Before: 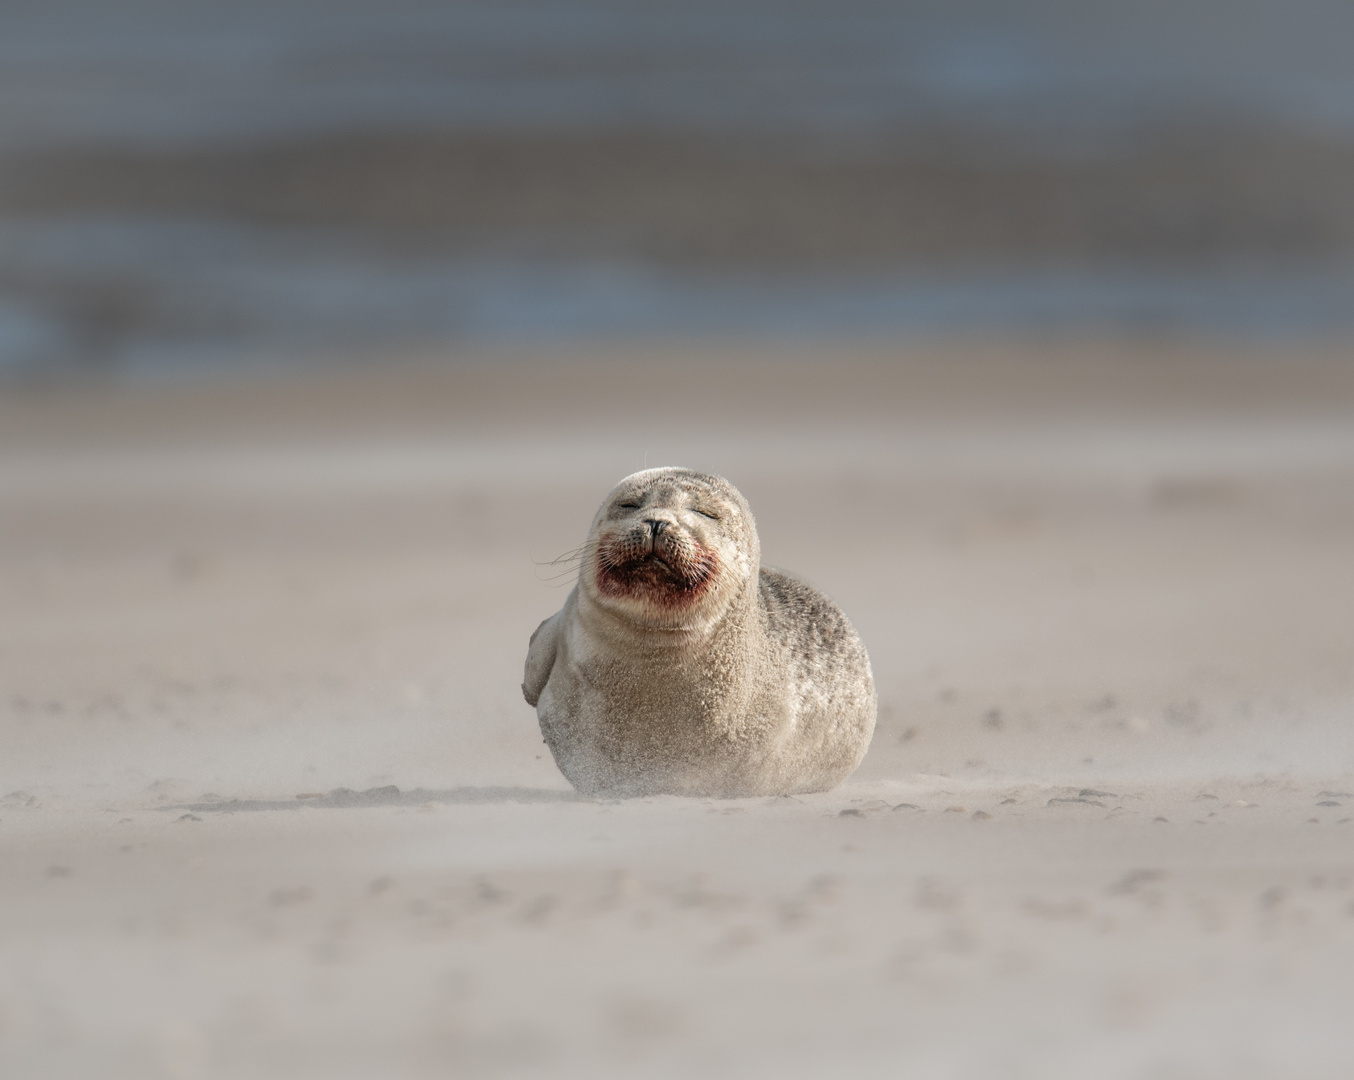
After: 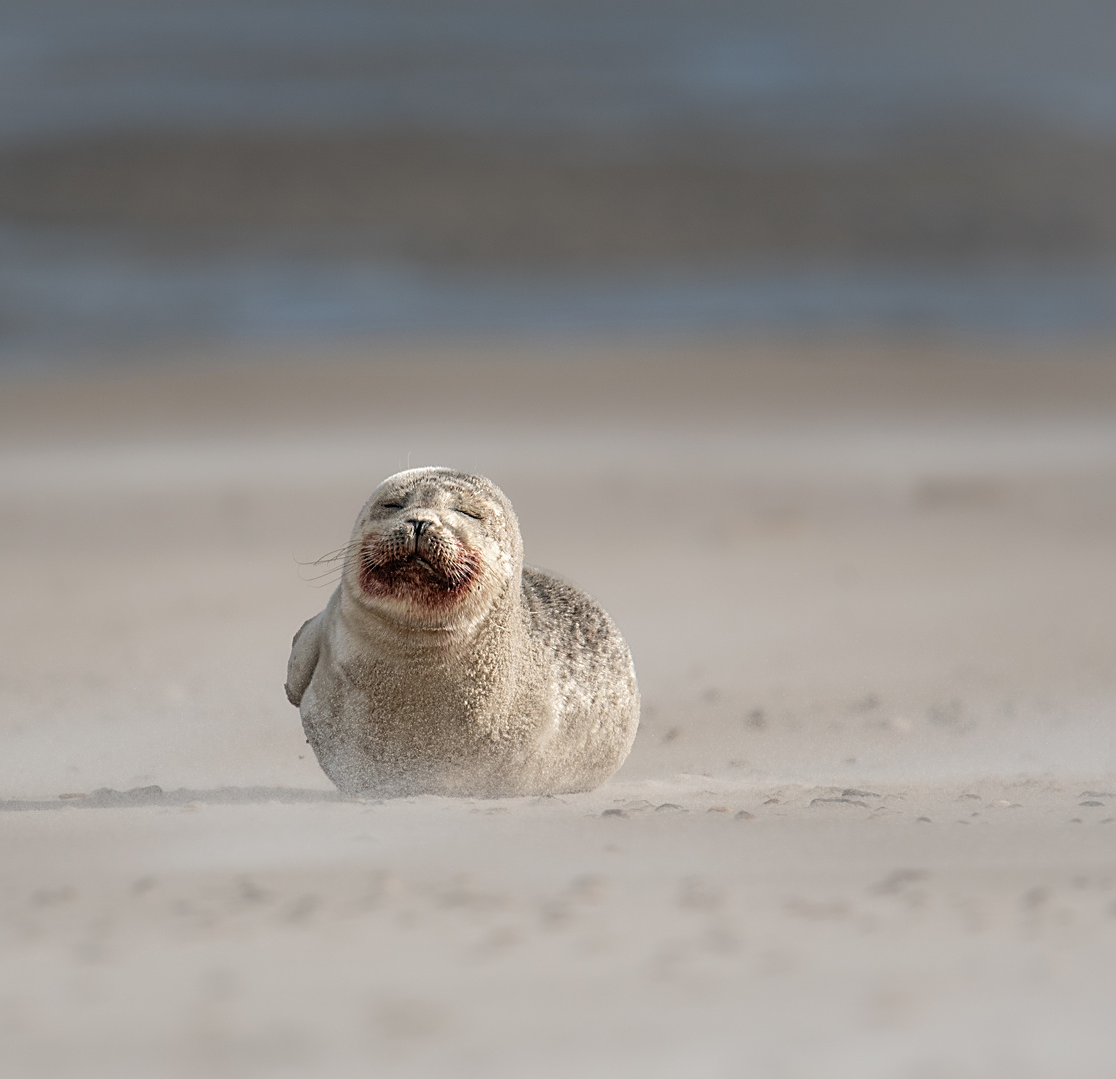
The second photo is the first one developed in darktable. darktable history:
sharpen: on, module defaults
tone equalizer: on, module defaults
crop: left 17.514%, bottom 0.026%
